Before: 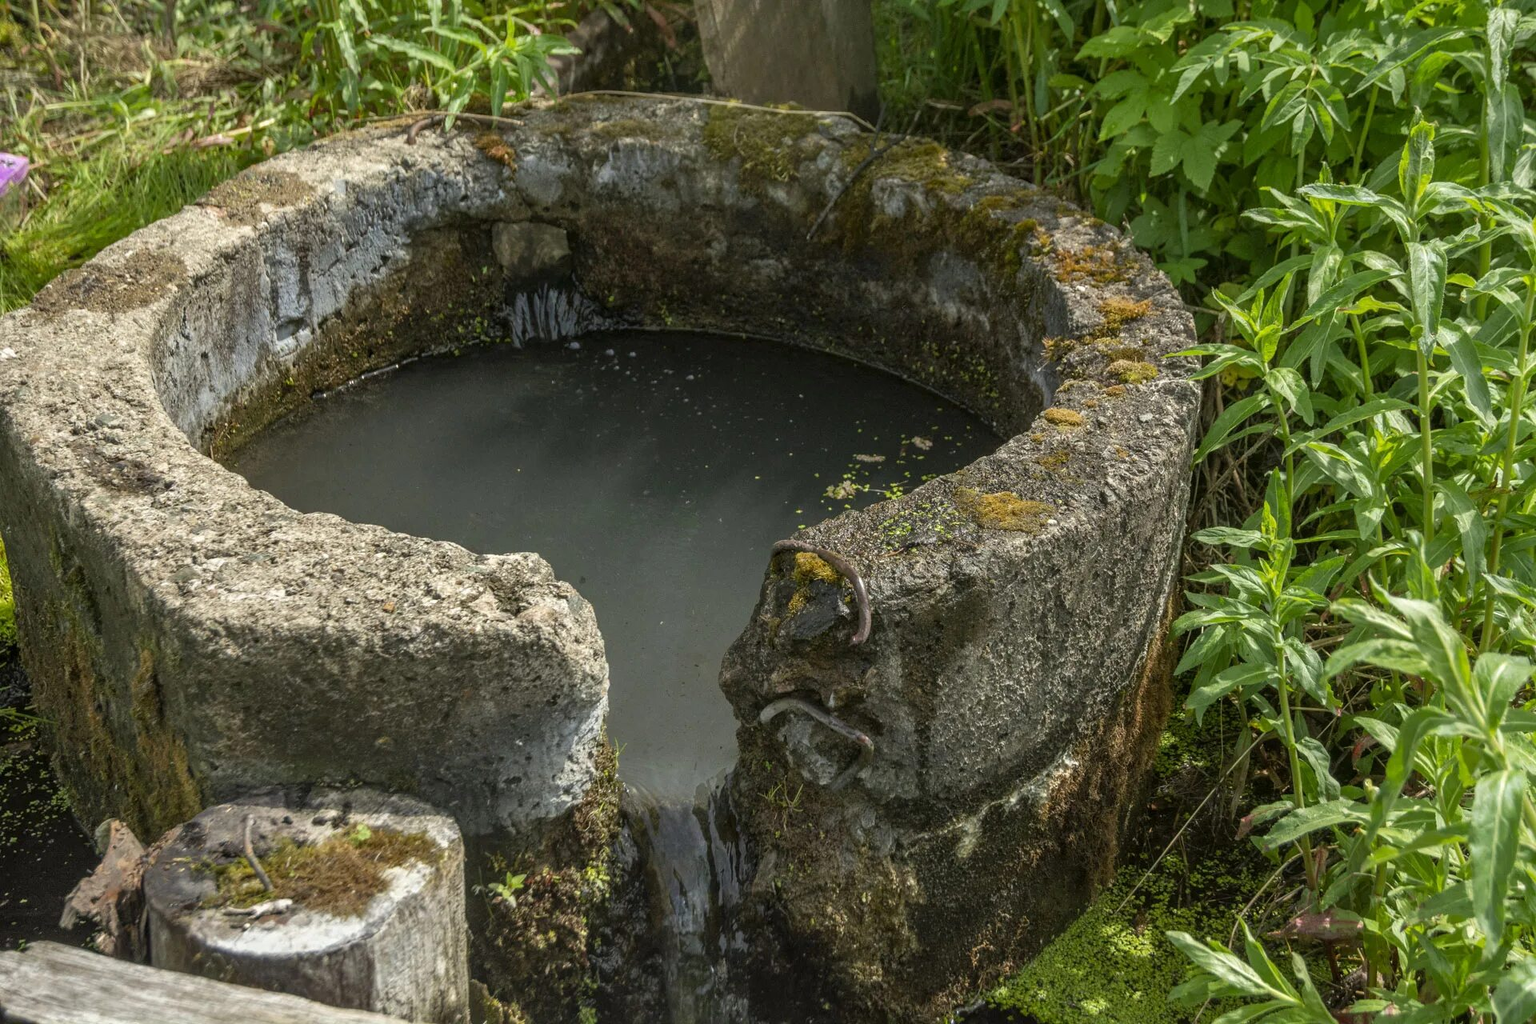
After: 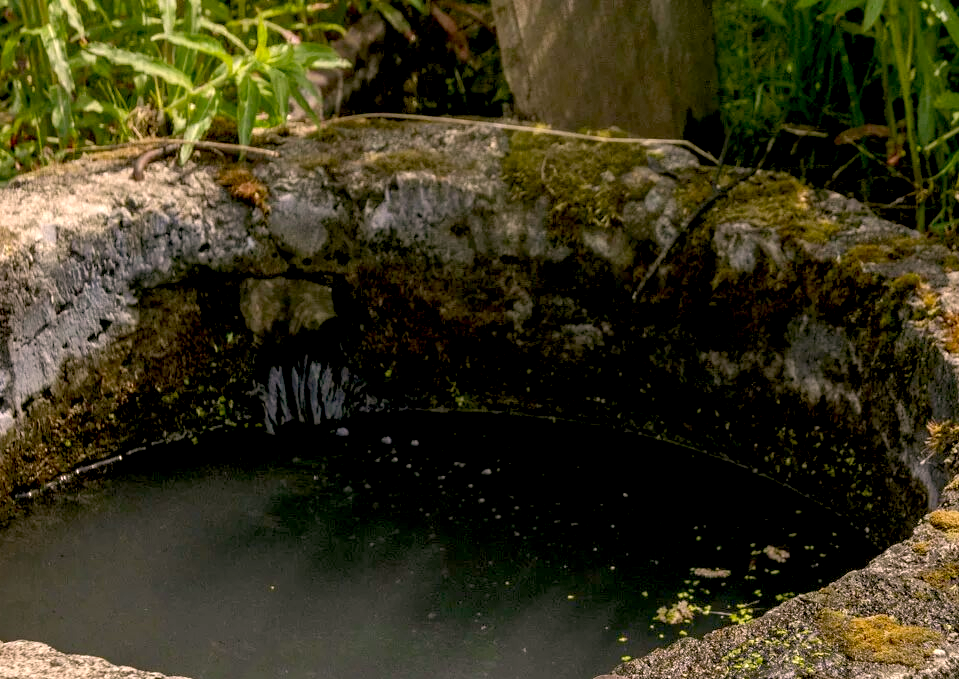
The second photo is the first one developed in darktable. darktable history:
tone equalizer: on, module defaults
color correction: highlights a* 12.69, highlights b* 5.45
exposure: black level correction 0.024, exposure 0.184 EV, compensate exposure bias true, compensate highlight preservation false
crop: left 19.59%, right 30.441%, bottom 46.913%
